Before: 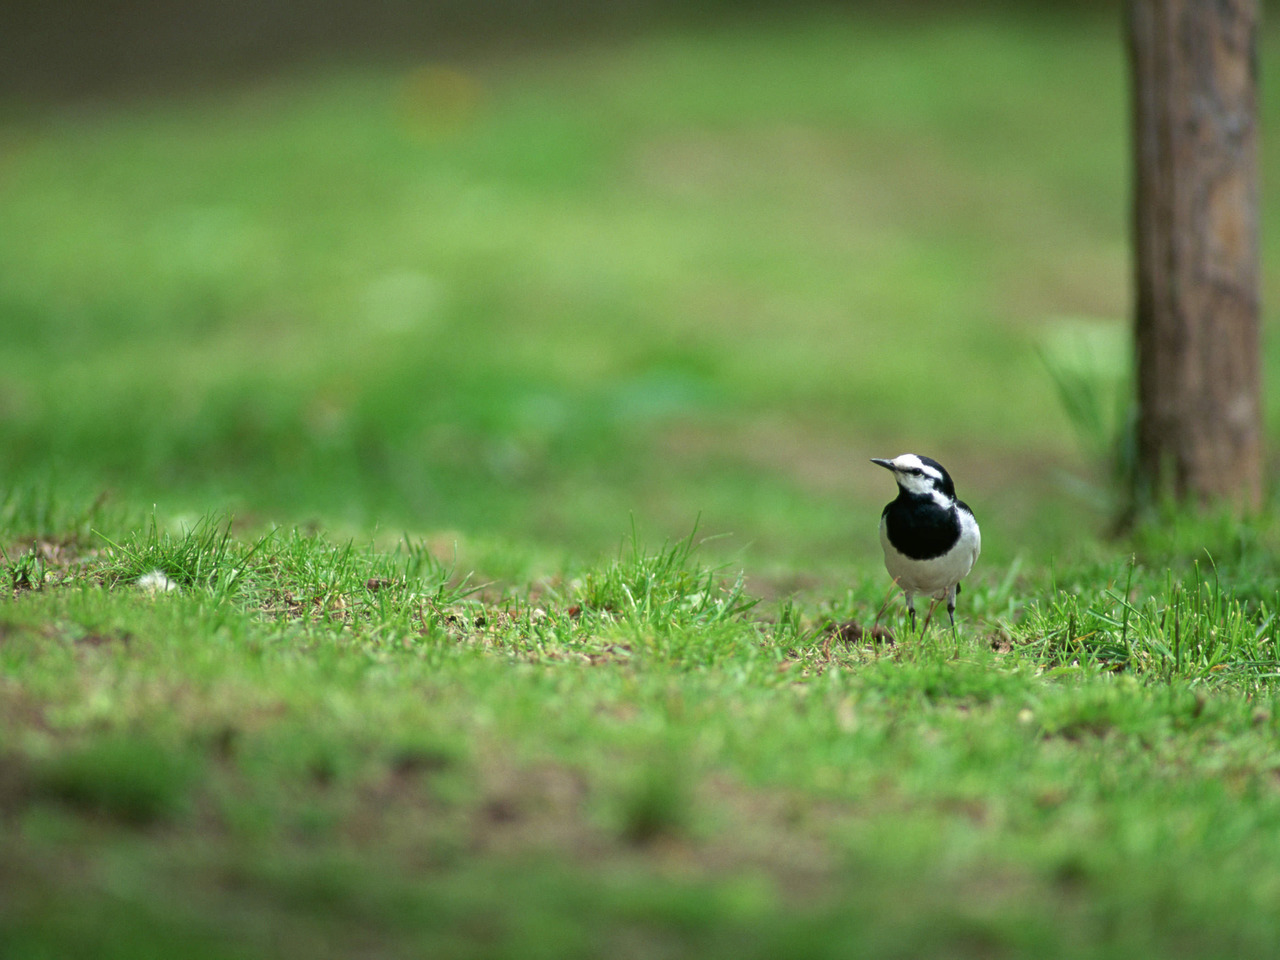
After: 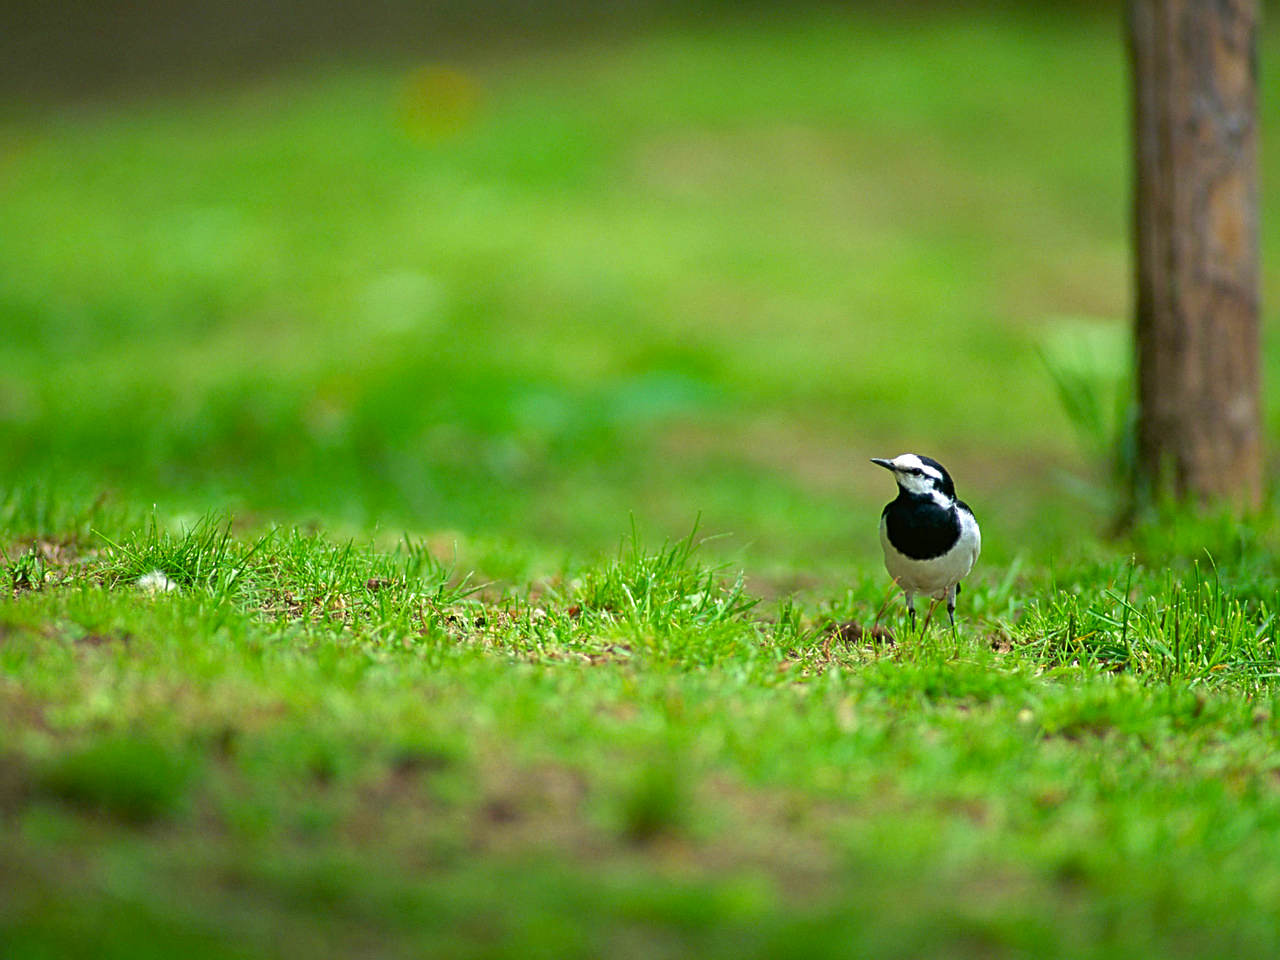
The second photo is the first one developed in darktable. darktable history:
velvia: strength 32.12%, mid-tones bias 0.207
exposure: compensate exposure bias true, compensate highlight preservation false
sharpen: on, module defaults
tone equalizer: on, module defaults
